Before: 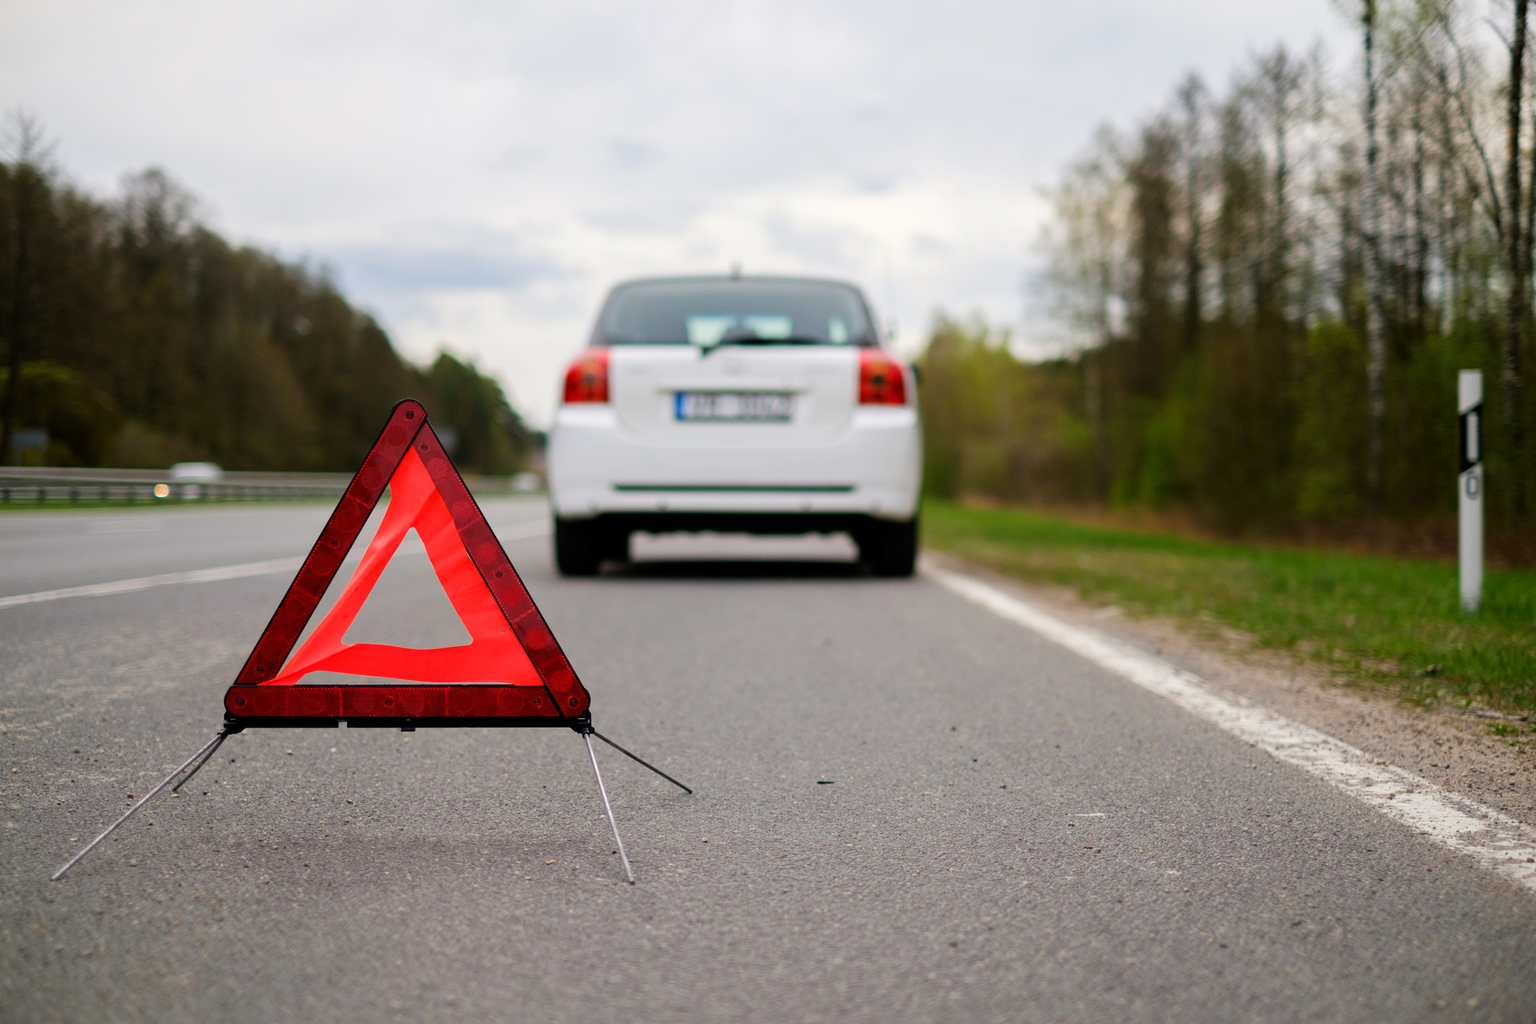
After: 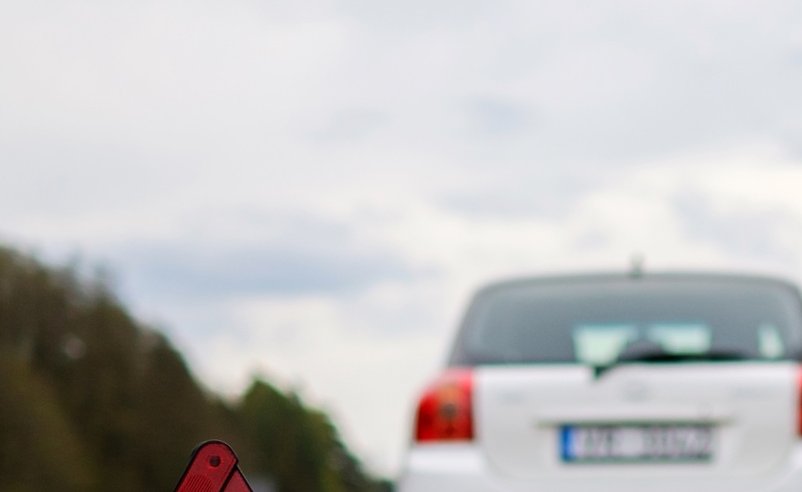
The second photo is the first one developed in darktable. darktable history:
rotate and perspective: rotation -1°, crop left 0.011, crop right 0.989, crop top 0.025, crop bottom 0.975
crop: left 15.452%, top 5.459%, right 43.956%, bottom 56.62%
